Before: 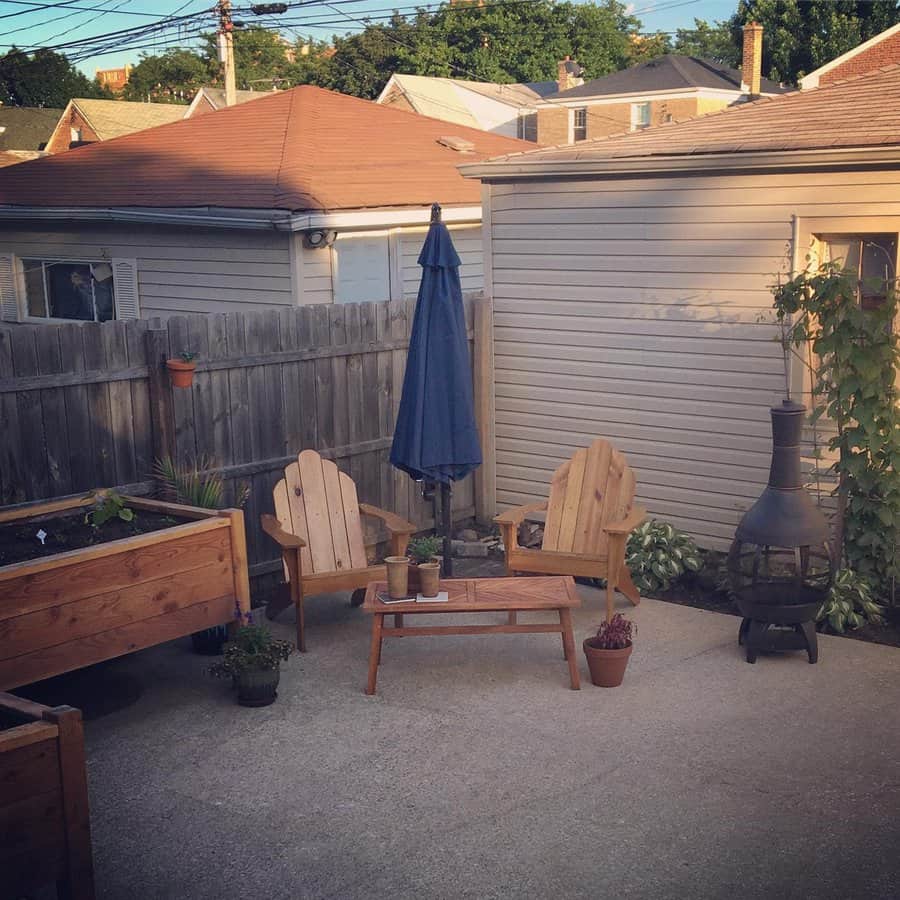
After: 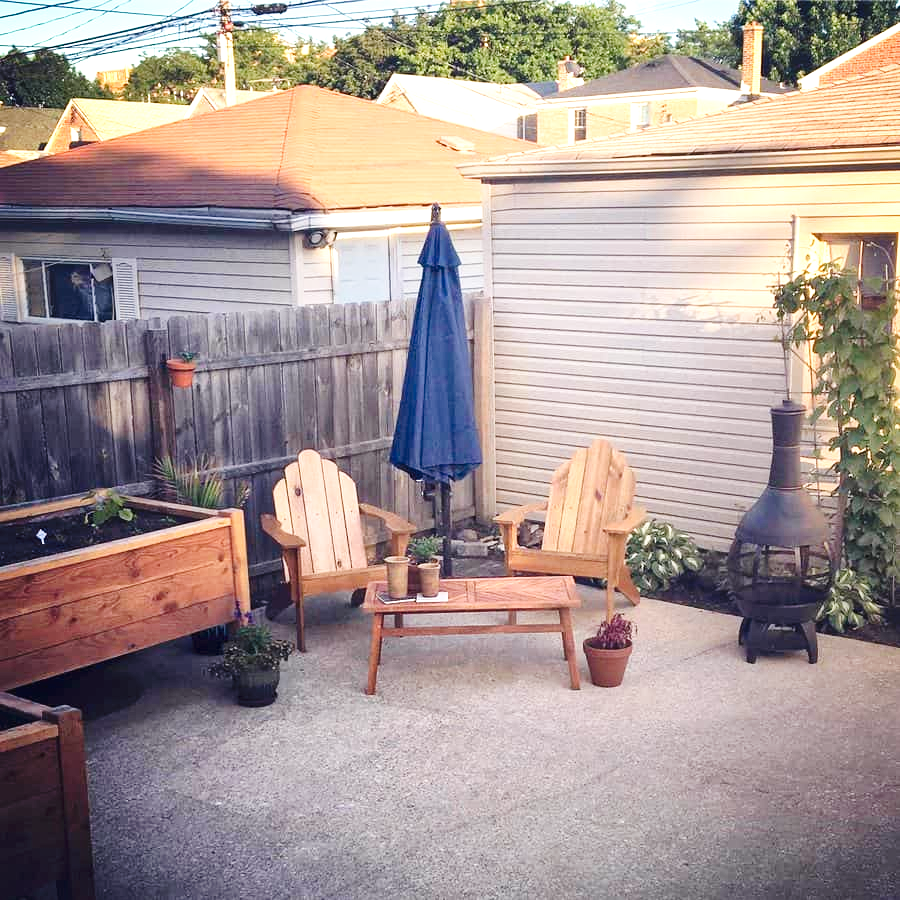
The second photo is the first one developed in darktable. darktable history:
local contrast: mode bilateral grid, contrast 30, coarseness 25, midtone range 0.2
exposure: black level correction 0.002, exposure 1 EV, compensate highlight preservation false
tone curve: curves: ch0 [(0, 0) (0.003, 0.04) (0.011, 0.04) (0.025, 0.043) (0.044, 0.049) (0.069, 0.066) (0.1, 0.095) (0.136, 0.121) (0.177, 0.154) (0.224, 0.211) (0.277, 0.281) (0.335, 0.358) (0.399, 0.452) (0.468, 0.54) (0.543, 0.628) (0.623, 0.721) (0.709, 0.801) (0.801, 0.883) (0.898, 0.948) (1, 1)], preserve colors none
